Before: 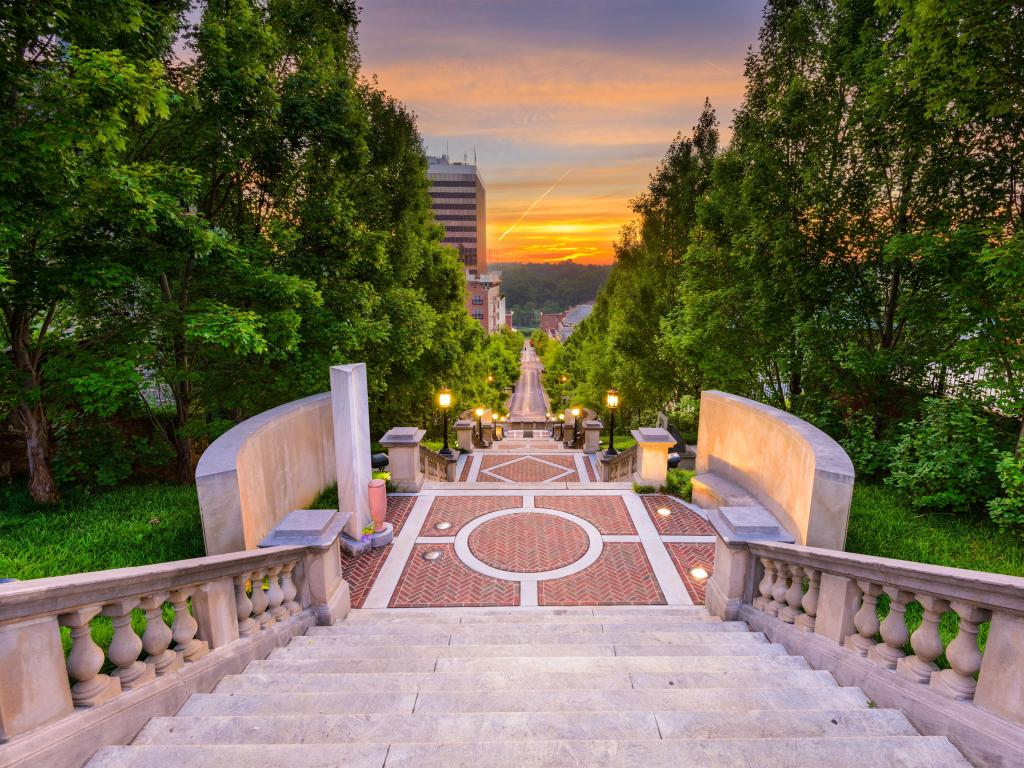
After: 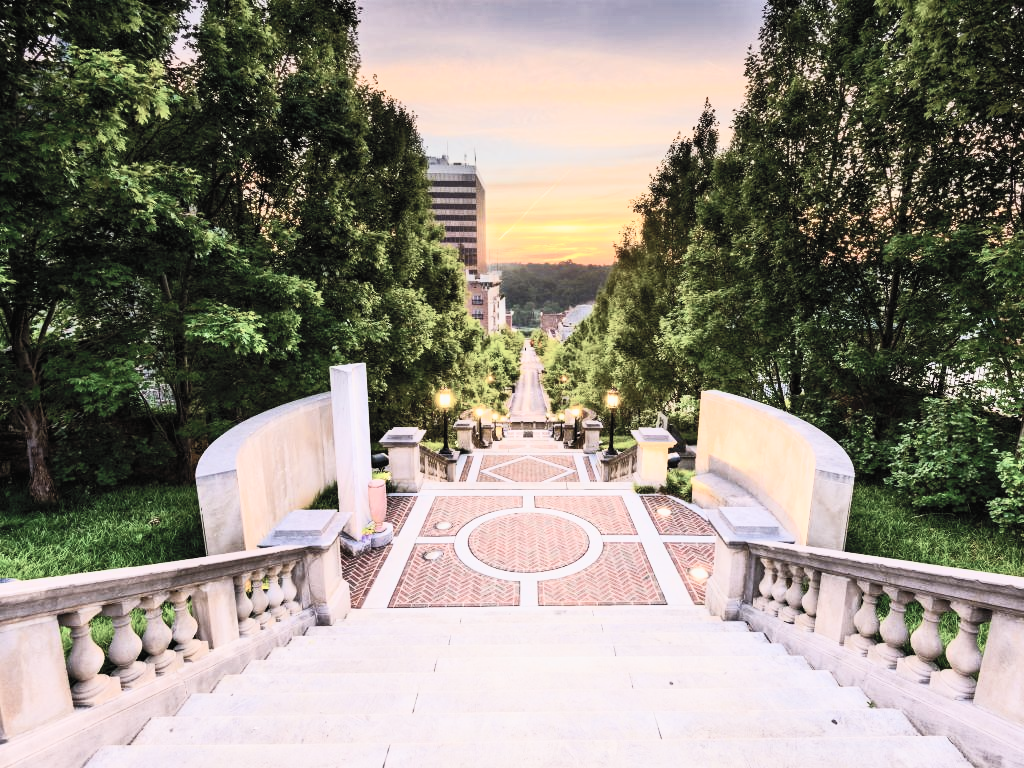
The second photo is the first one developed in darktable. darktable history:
contrast brightness saturation: contrast 0.563, brightness 0.579, saturation -0.327
filmic rgb: black relative exposure -7.12 EV, white relative exposure 5.39 EV, hardness 3.02
